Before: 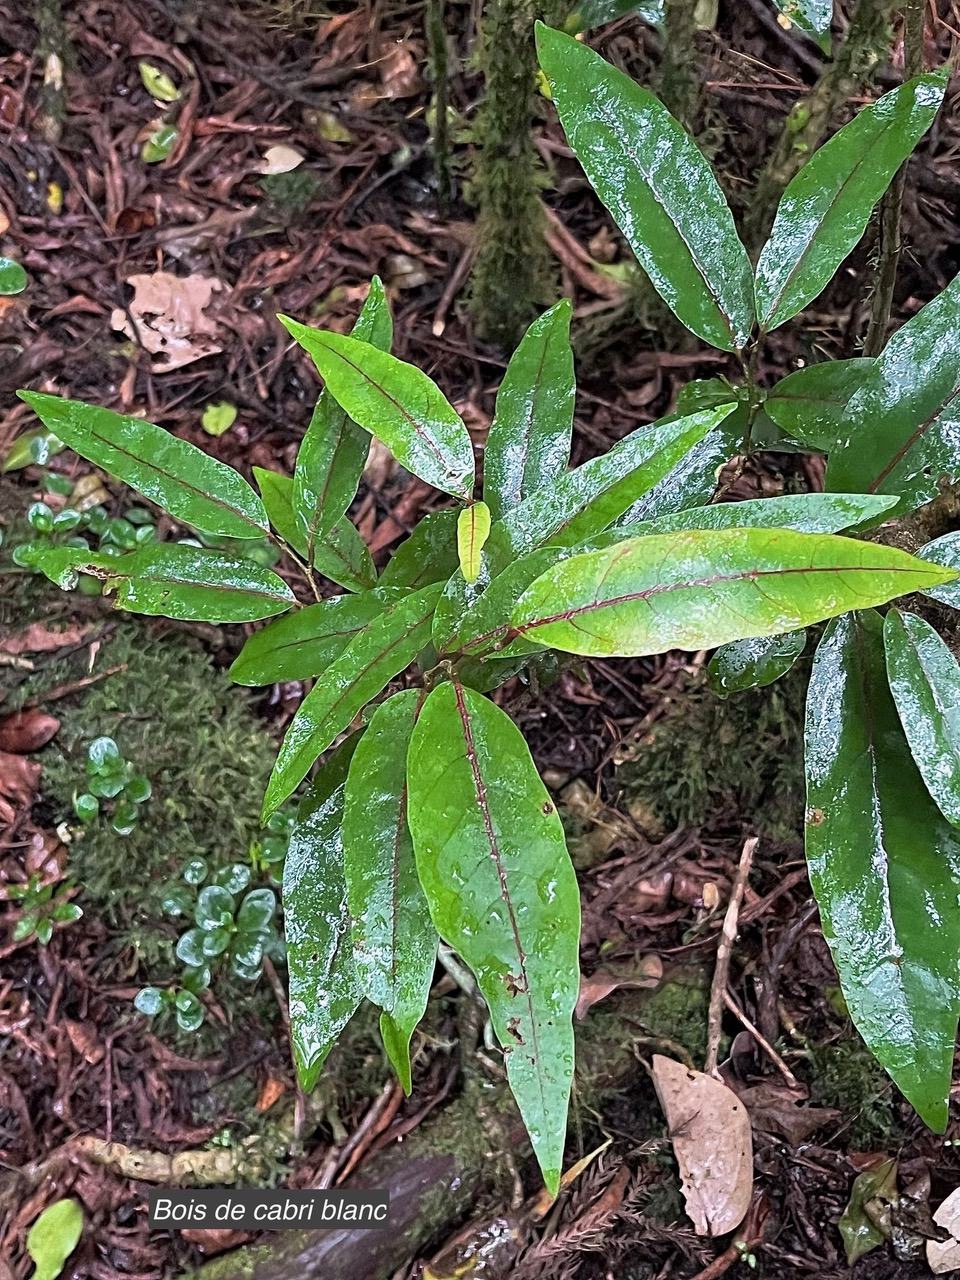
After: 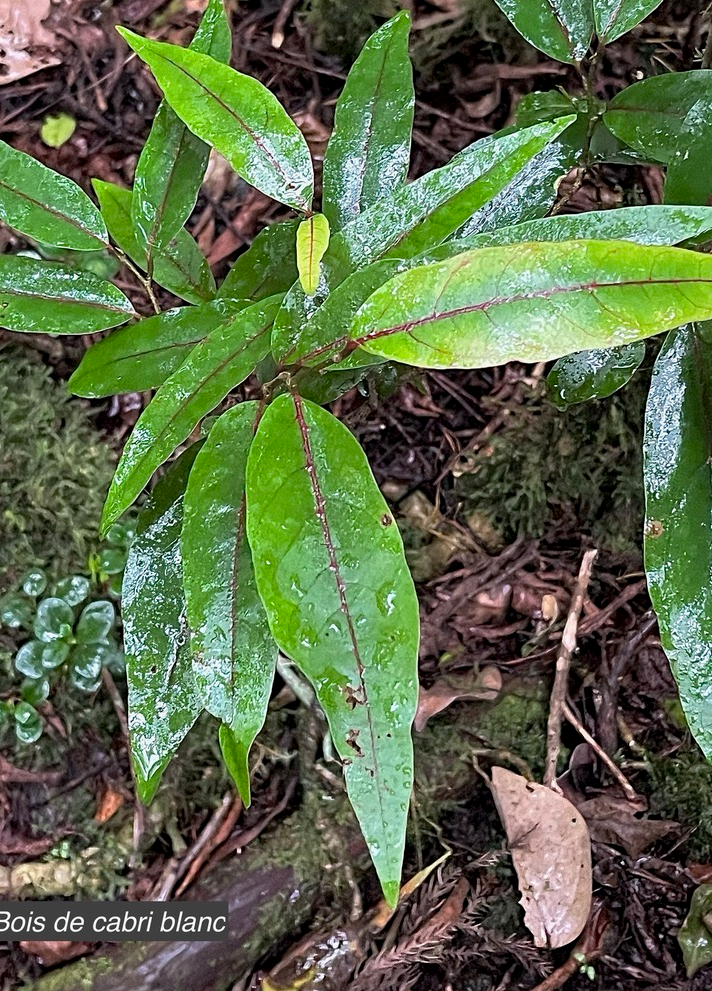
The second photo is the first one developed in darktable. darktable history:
crop: left 16.823%, top 22.548%, right 8.999%
